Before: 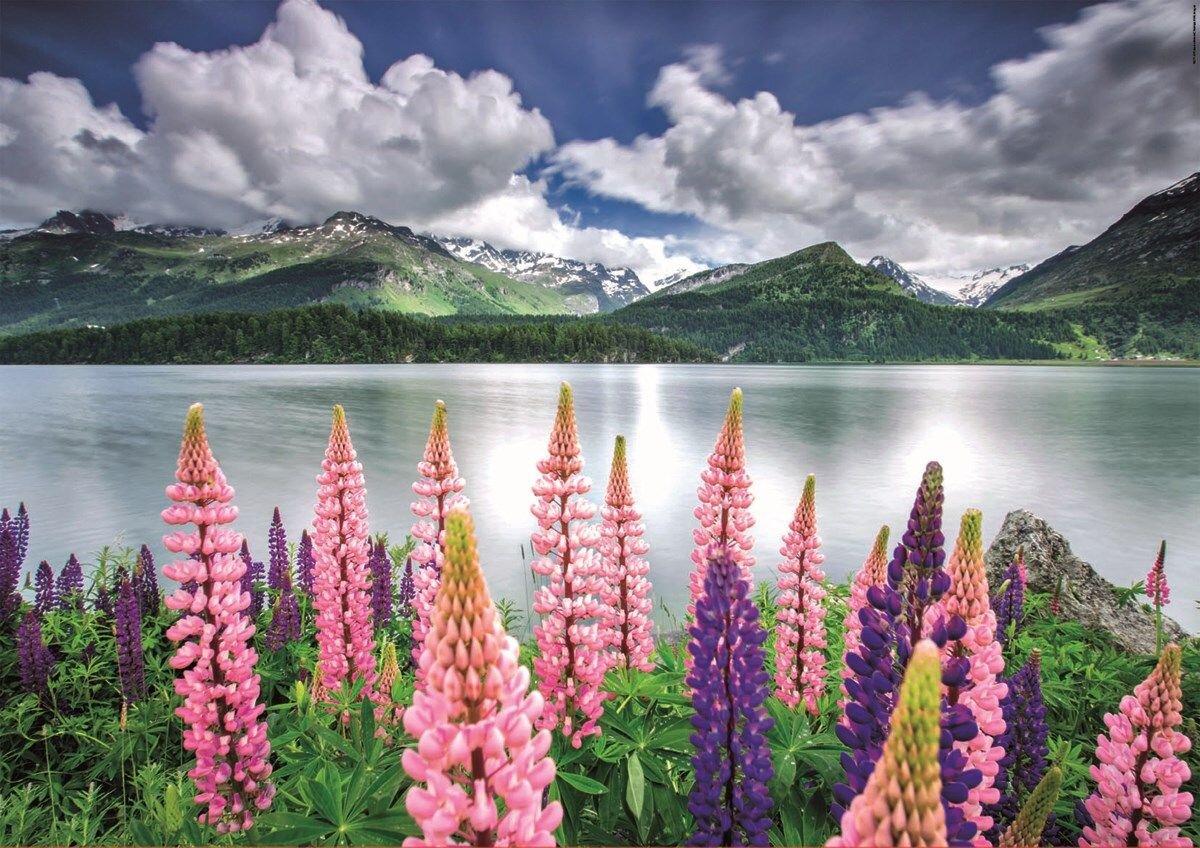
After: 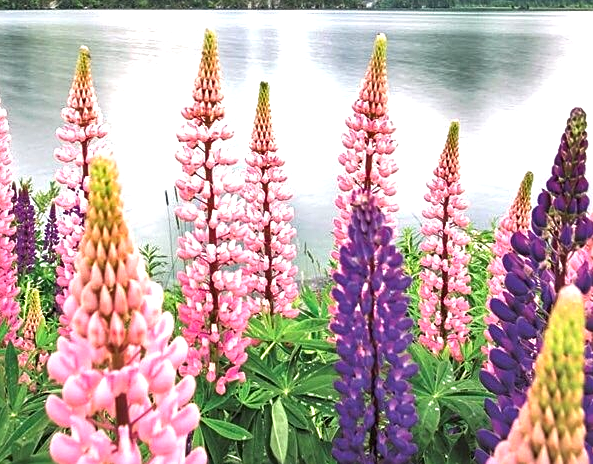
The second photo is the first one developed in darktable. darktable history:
exposure: black level correction 0, exposure 0.7 EV, compensate exposure bias true, compensate highlight preservation false
sharpen: on, module defaults
crop: left 29.672%, top 41.786%, right 20.851%, bottom 3.487%
base curve: preserve colors none
shadows and highlights: shadows 49, highlights -41, soften with gaussian
